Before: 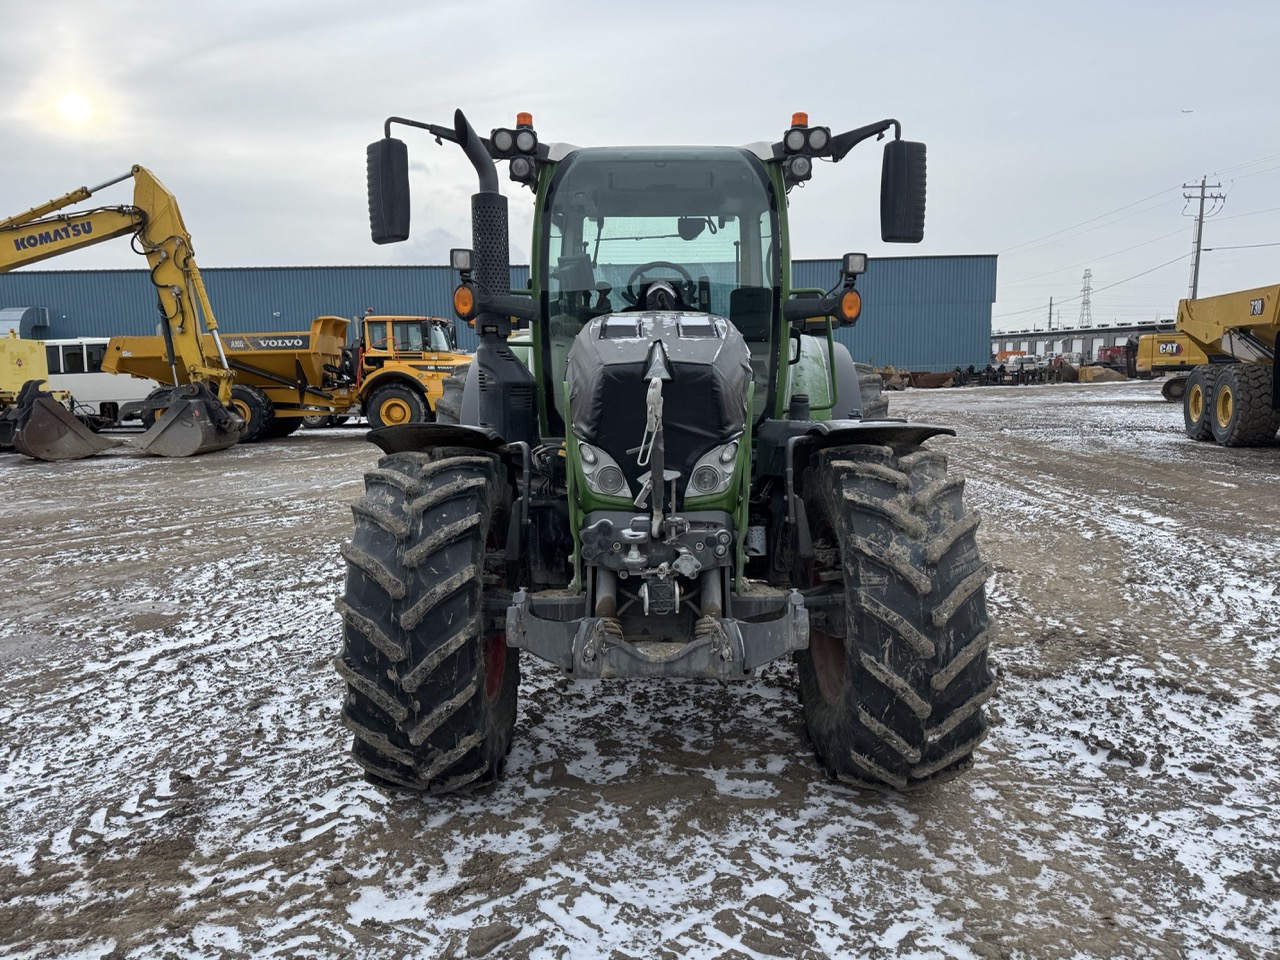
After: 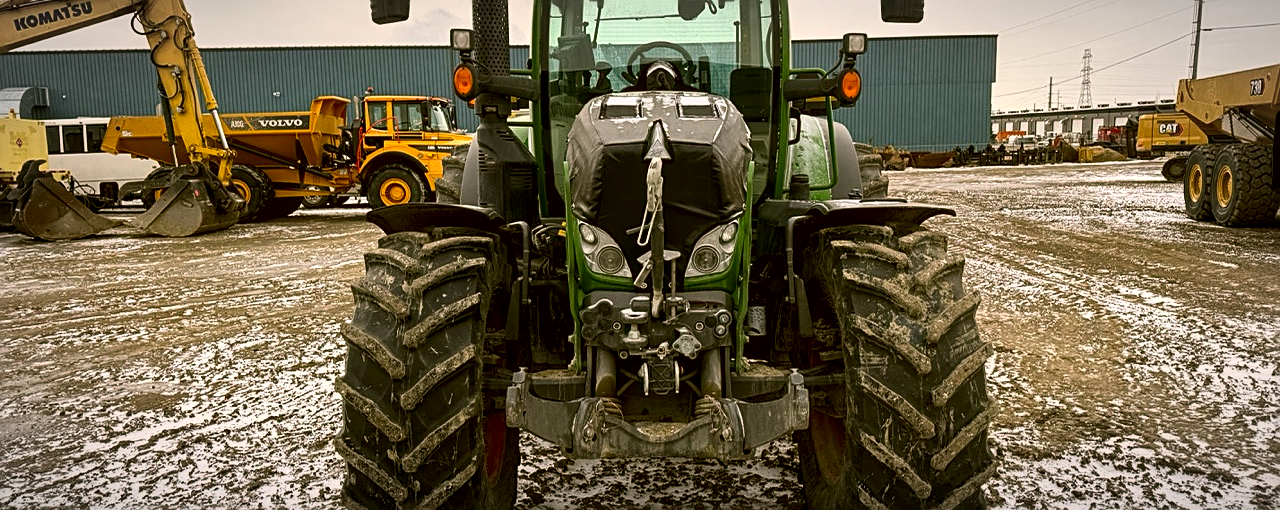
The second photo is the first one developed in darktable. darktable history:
local contrast: highlights 97%, shadows 85%, detail 160%, midtone range 0.2
crop and rotate: top 22.951%, bottom 23.825%
color correction: highlights a* 8.99, highlights b* 15.07, shadows a* -0.65, shadows b* 26.76
base curve: curves: ch0 [(0, 0) (0.688, 0.865) (1, 1)]
vignetting: fall-off start 81.27%, fall-off radius 62.04%, automatic ratio true, width/height ratio 1.415, unbound false
contrast brightness saturation: contrast 0.116, brightness -0.12, saturation 0.201
sharpen: on, module defaults
